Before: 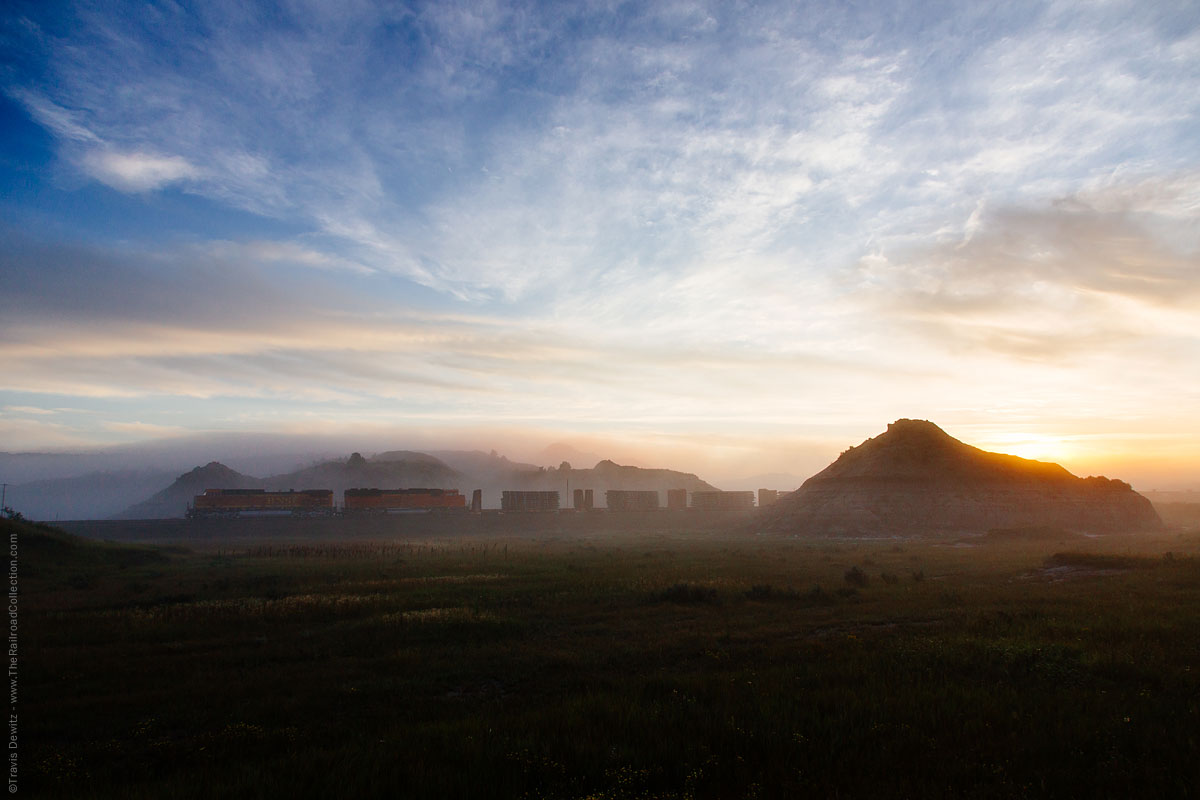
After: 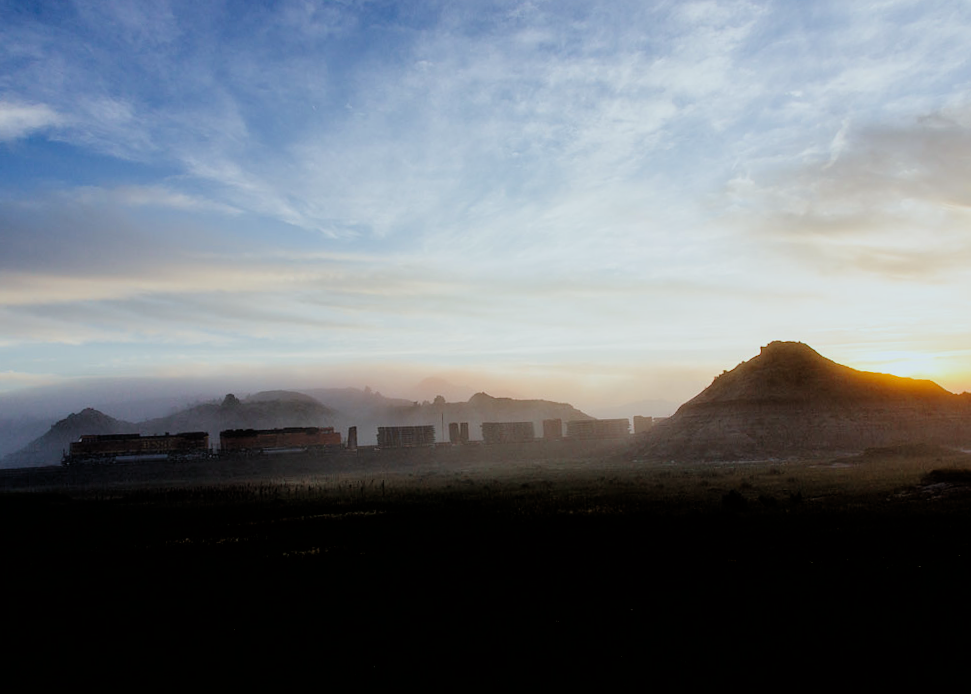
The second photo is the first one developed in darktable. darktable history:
crop: left 9.807%, top 6.259%, right 7.334%, bottom 2.177%
white balance: red 0.925, blue 1.046
rotate and perspective: rotation -2°, crop left 0.022, crop right 0.978, crop top 0.049, crop bottom 0.951
filmic rgb: black relative exposure -3.86 EV, white relative exposure 3.48 EV, hardness 2.63, contrast 1.103
